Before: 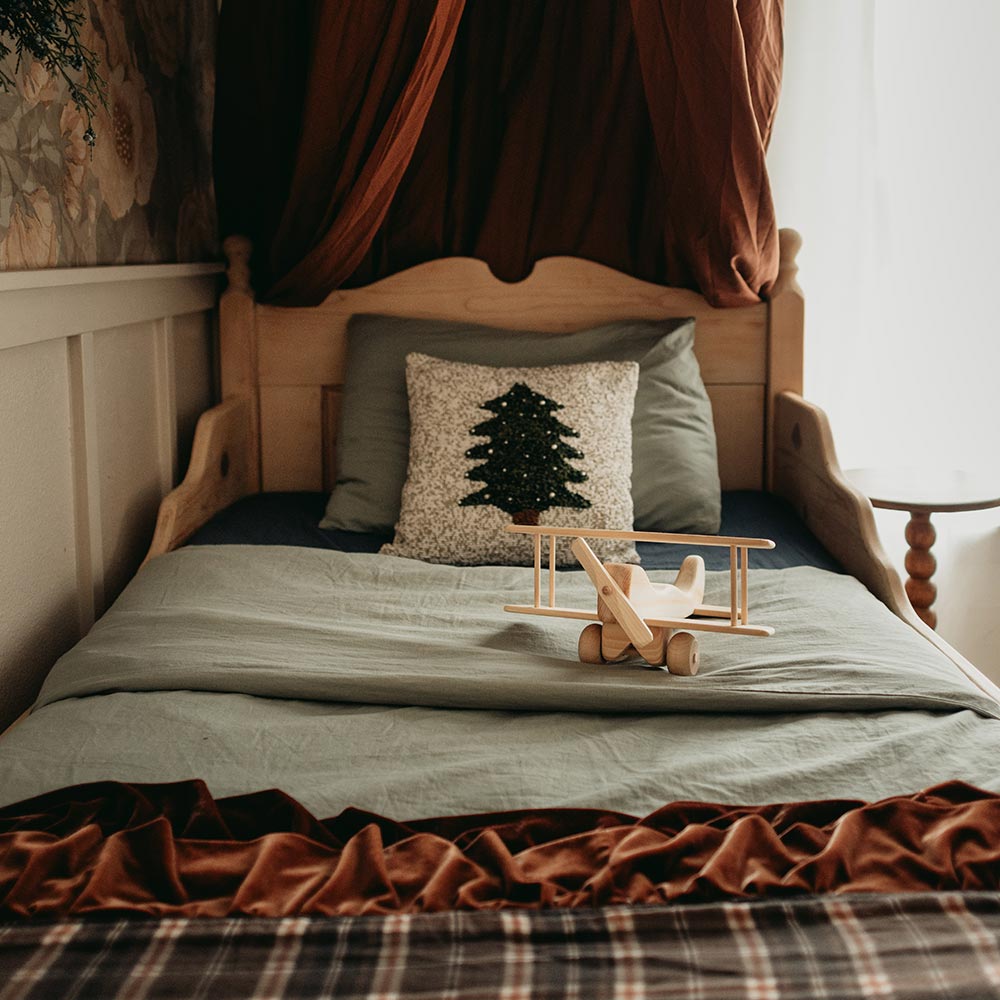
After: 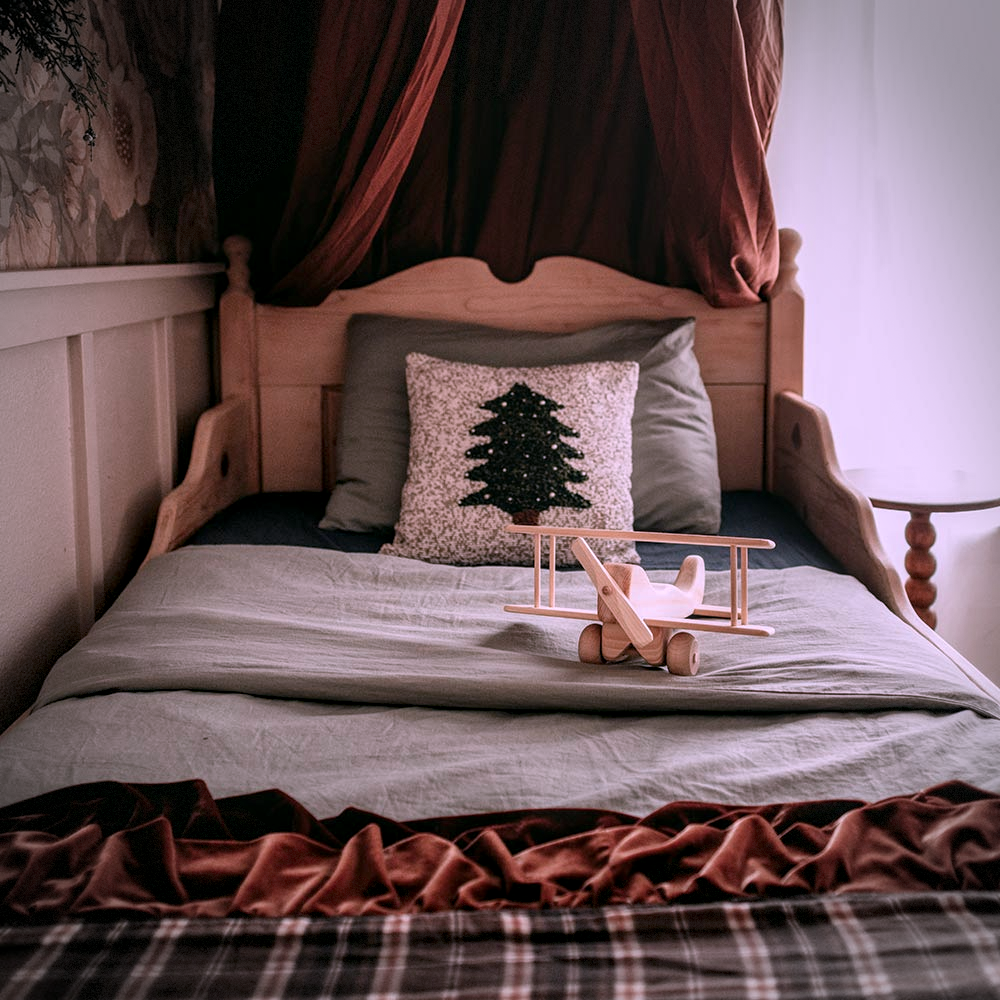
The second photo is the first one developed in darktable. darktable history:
vignetting: dithering 8-bit output, unbound false
color correction: highlights a* 15.46, highlights b* -20.56
local contrast: detail 130%
